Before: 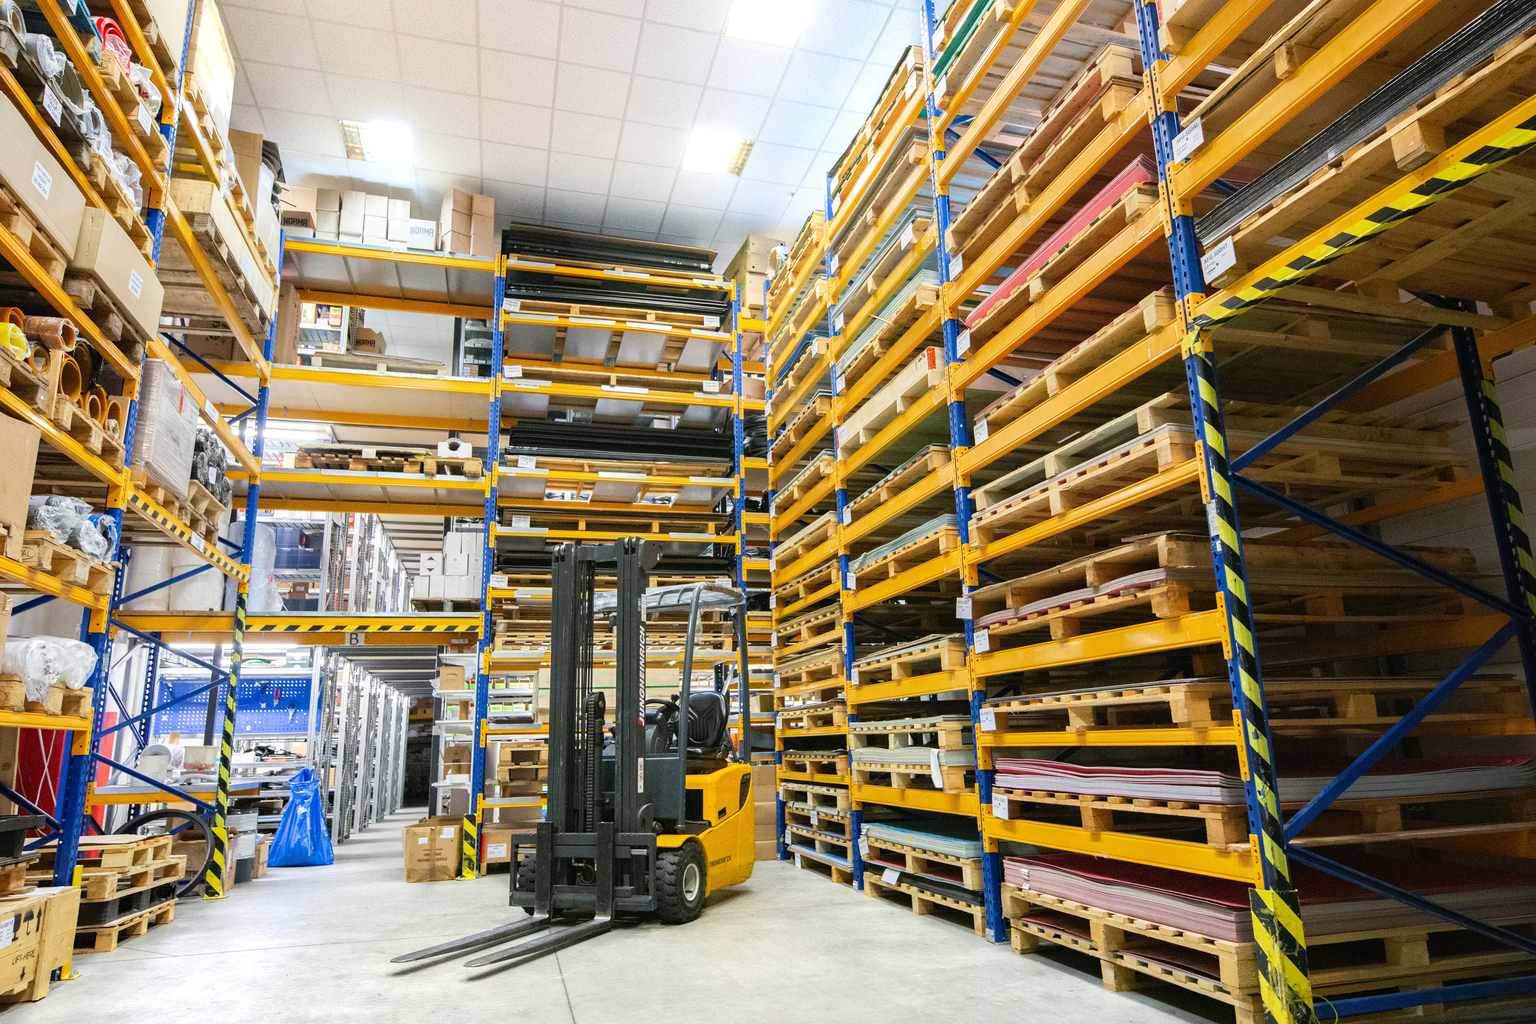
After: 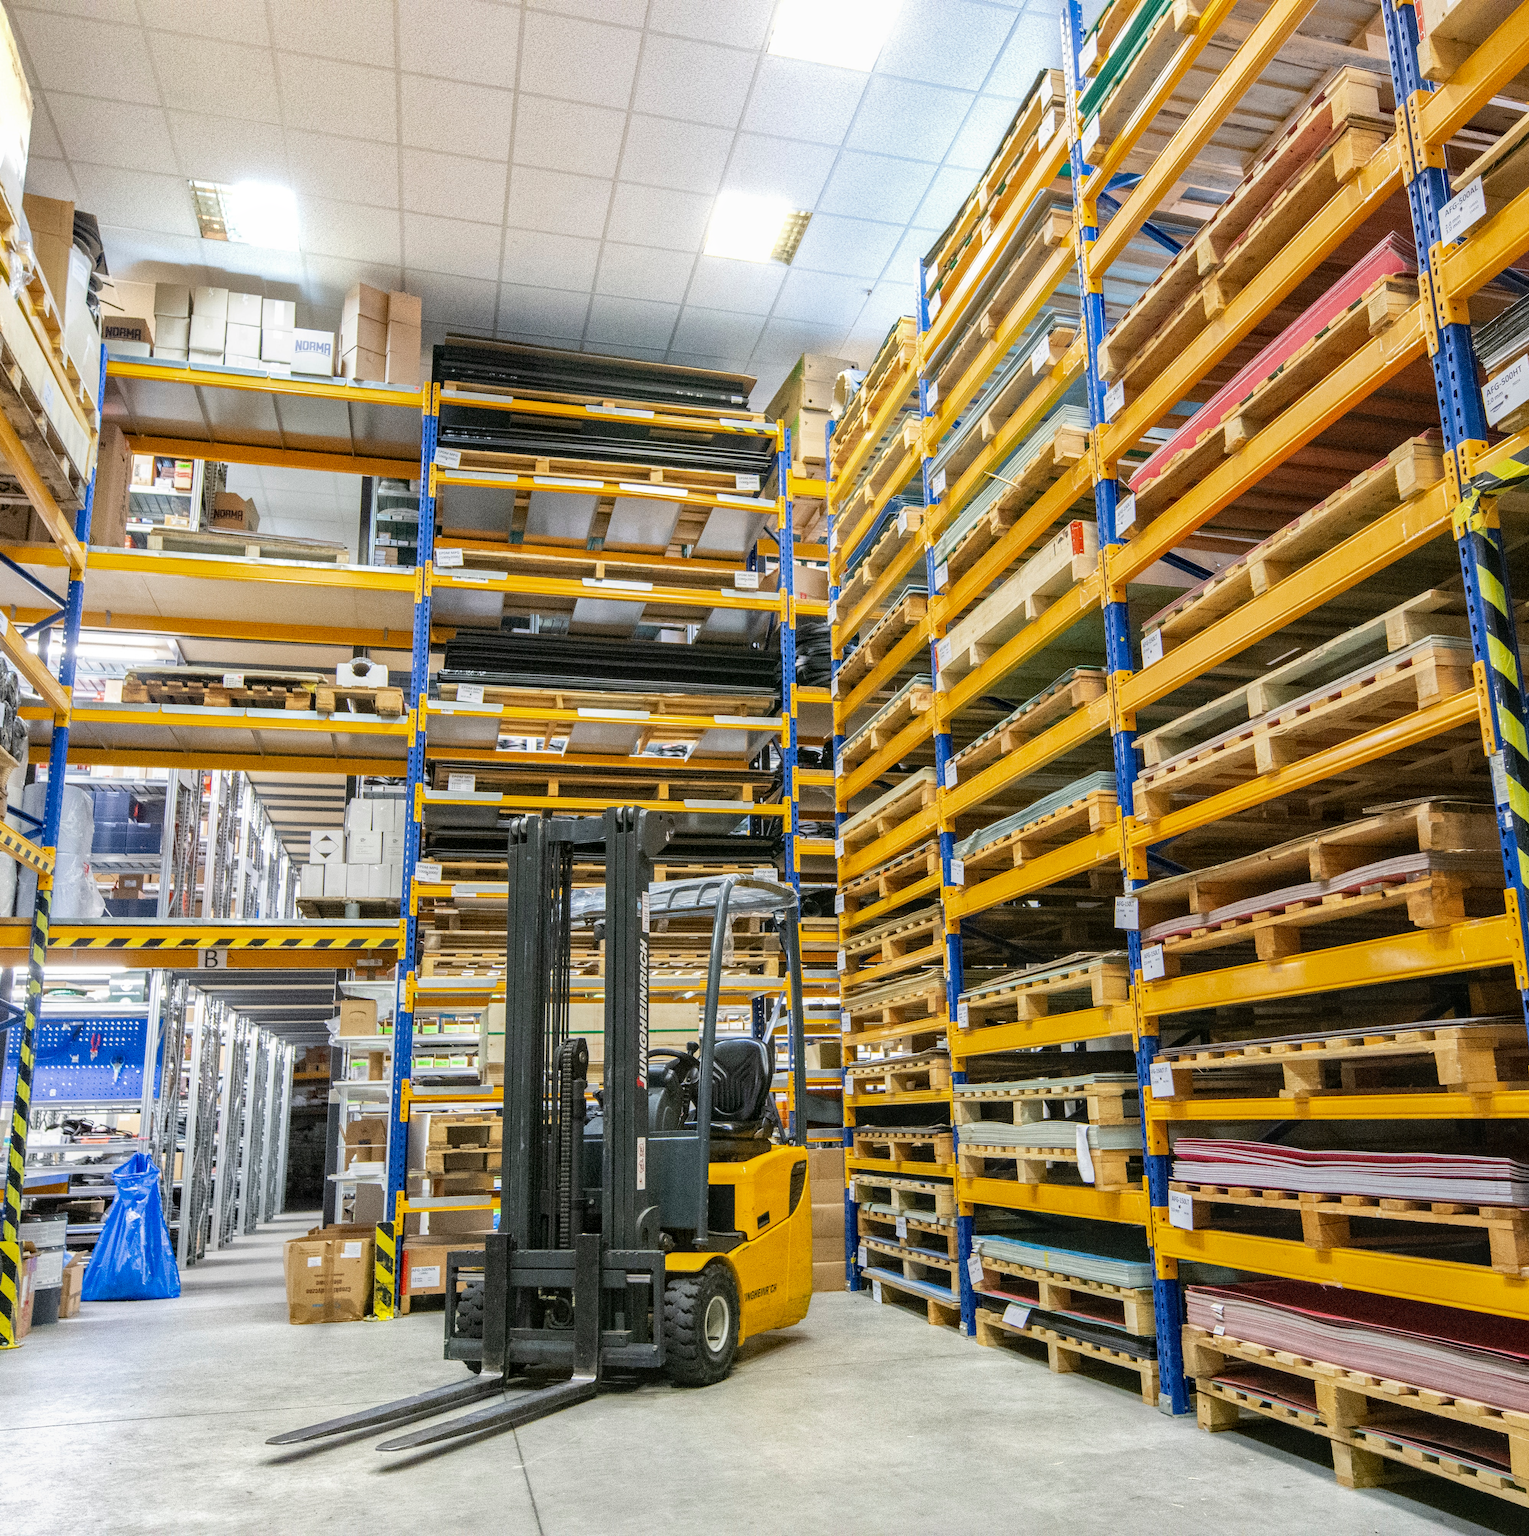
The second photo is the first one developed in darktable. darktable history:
crop and rotate: left 13.906%, right 19.695%
local contrast: on, module defaults
shadows and highlights: shadows -20.36, white point adjustment -2.15, highlights -34.95
